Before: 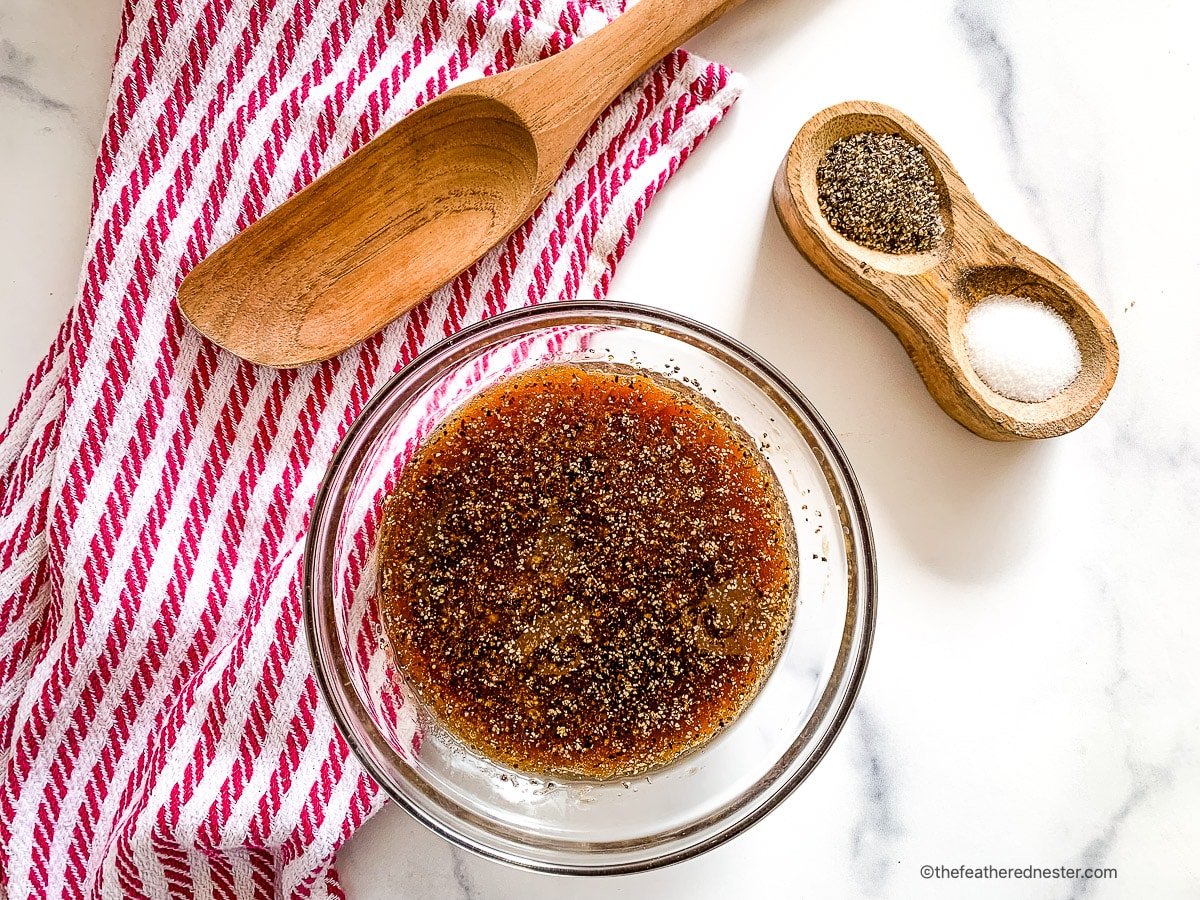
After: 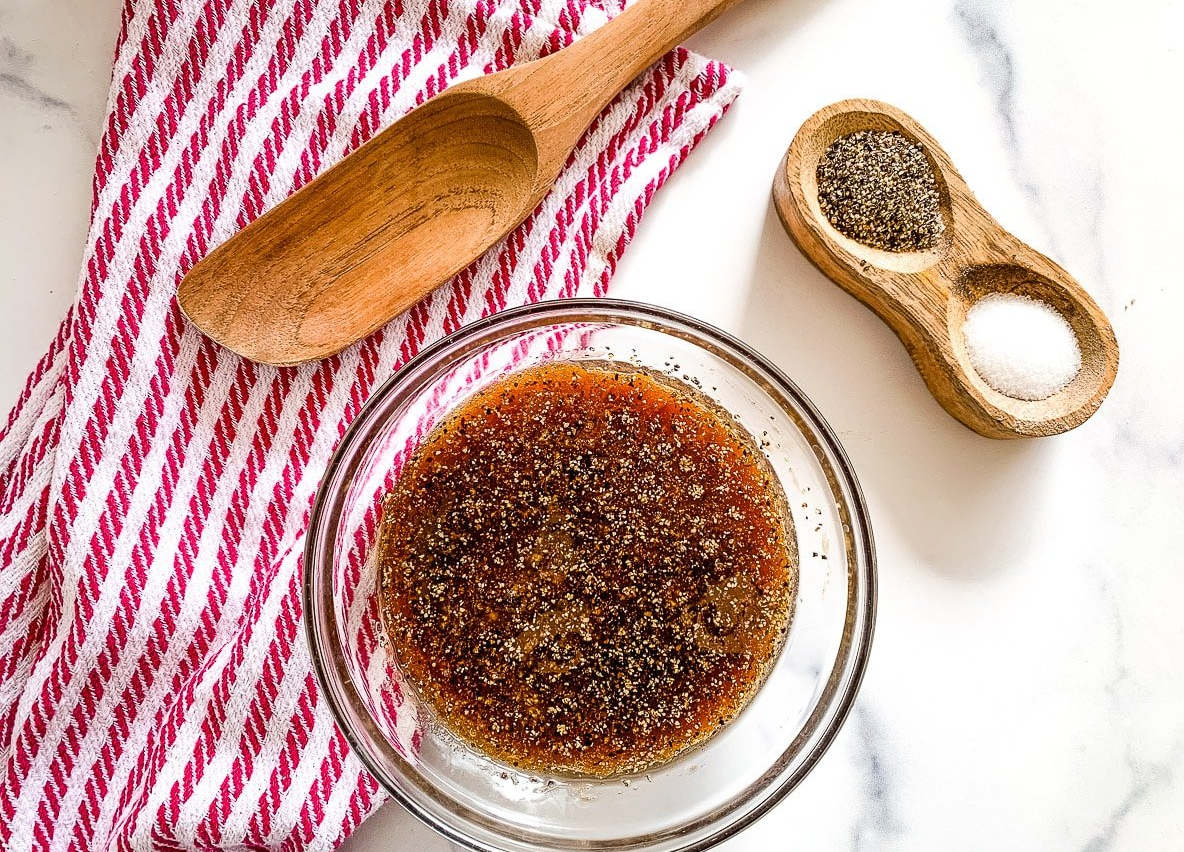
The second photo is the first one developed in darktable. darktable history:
crop: top 0.268%, right 0.261%, bottom 5.037%
